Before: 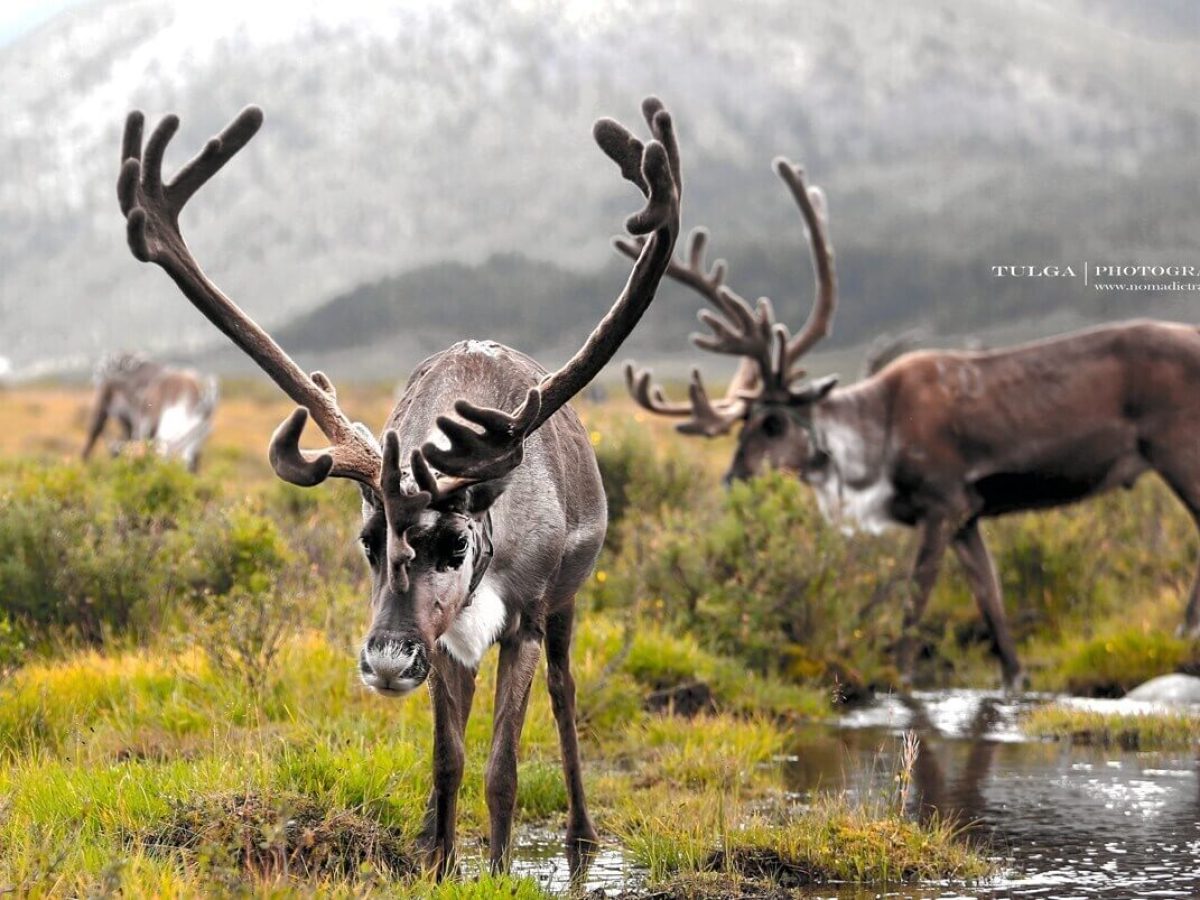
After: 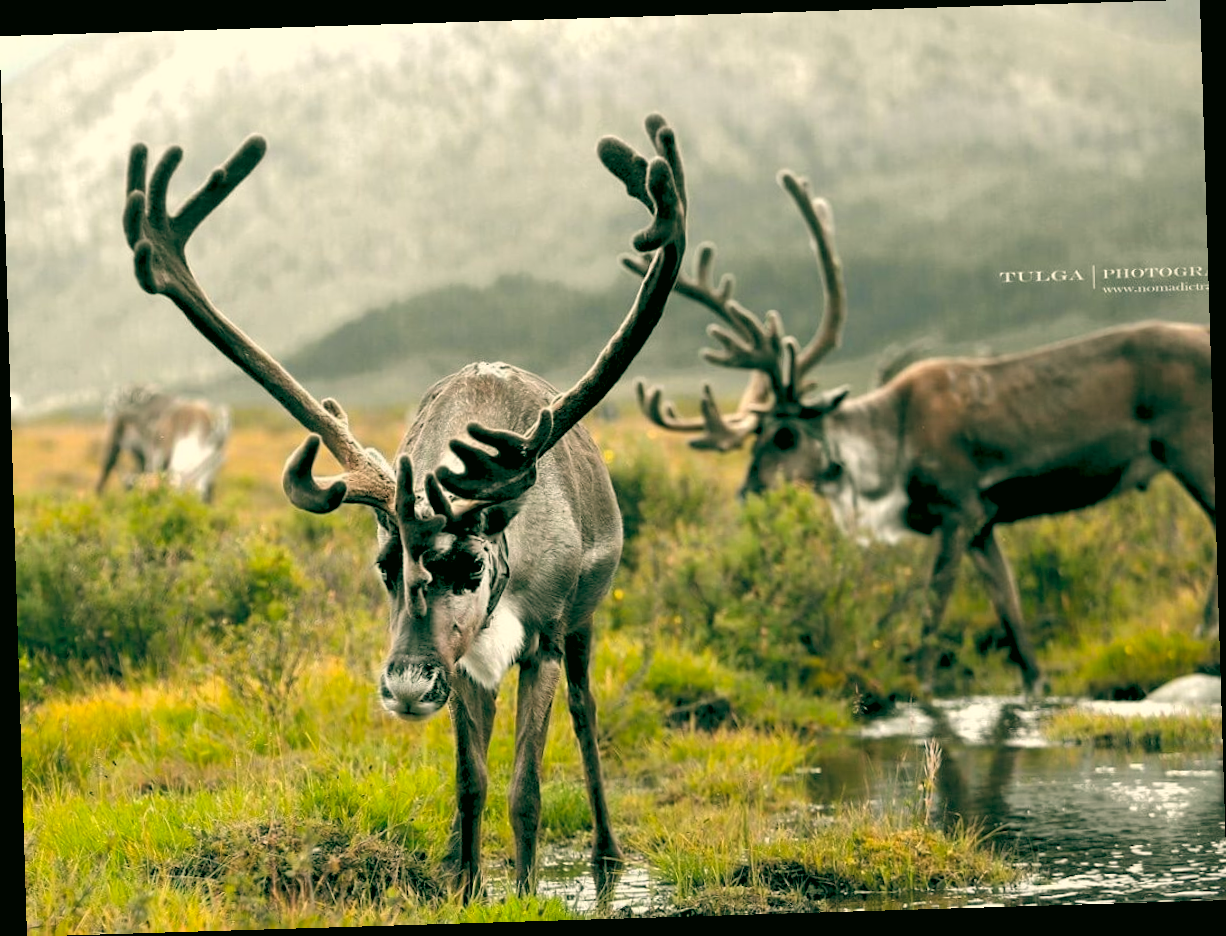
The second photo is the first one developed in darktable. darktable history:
rotate and perspective: rotation -1.75°, automatic cropping off
rgb levels: levels [[0.013, 0.434, 0.89], [0, 0.5, 1], [0, 0.5, 1]]
color correction: highlights a* 4.02, highlights b* 4.98, shadows a* -7.55, shadows b* 4.98
color balance: lift [1.005, 0.99, 1.007, 1.01], gamma [1, 1.034, 1.032, 0.966], gain [0.873, 1.055, 1.067, 0.933]
